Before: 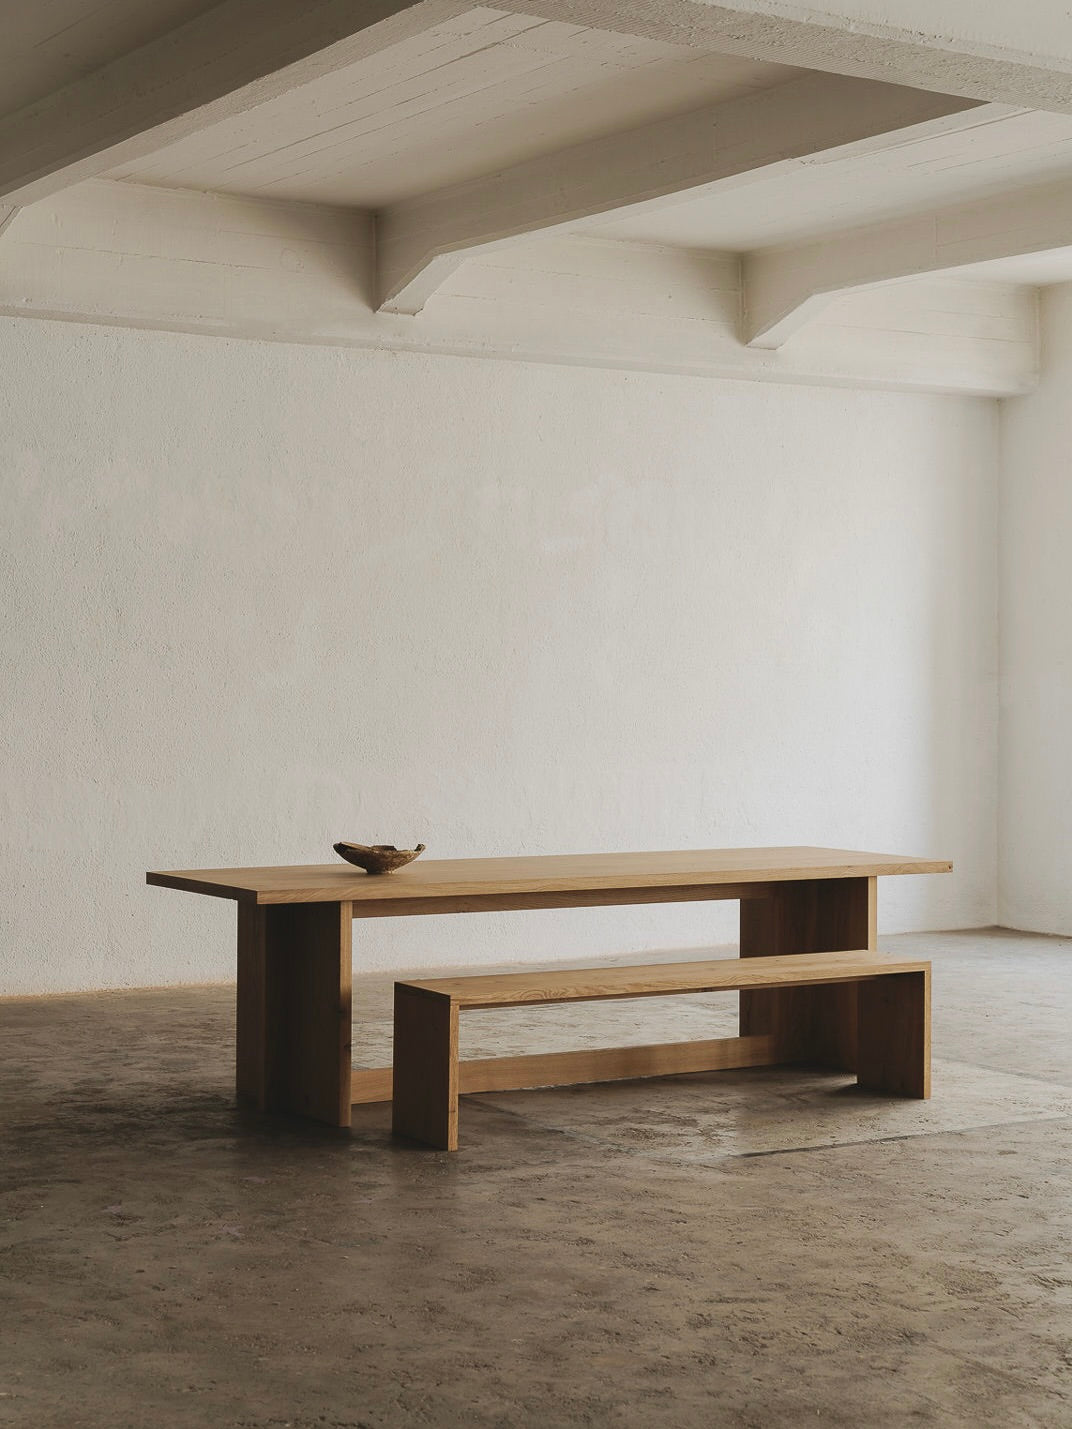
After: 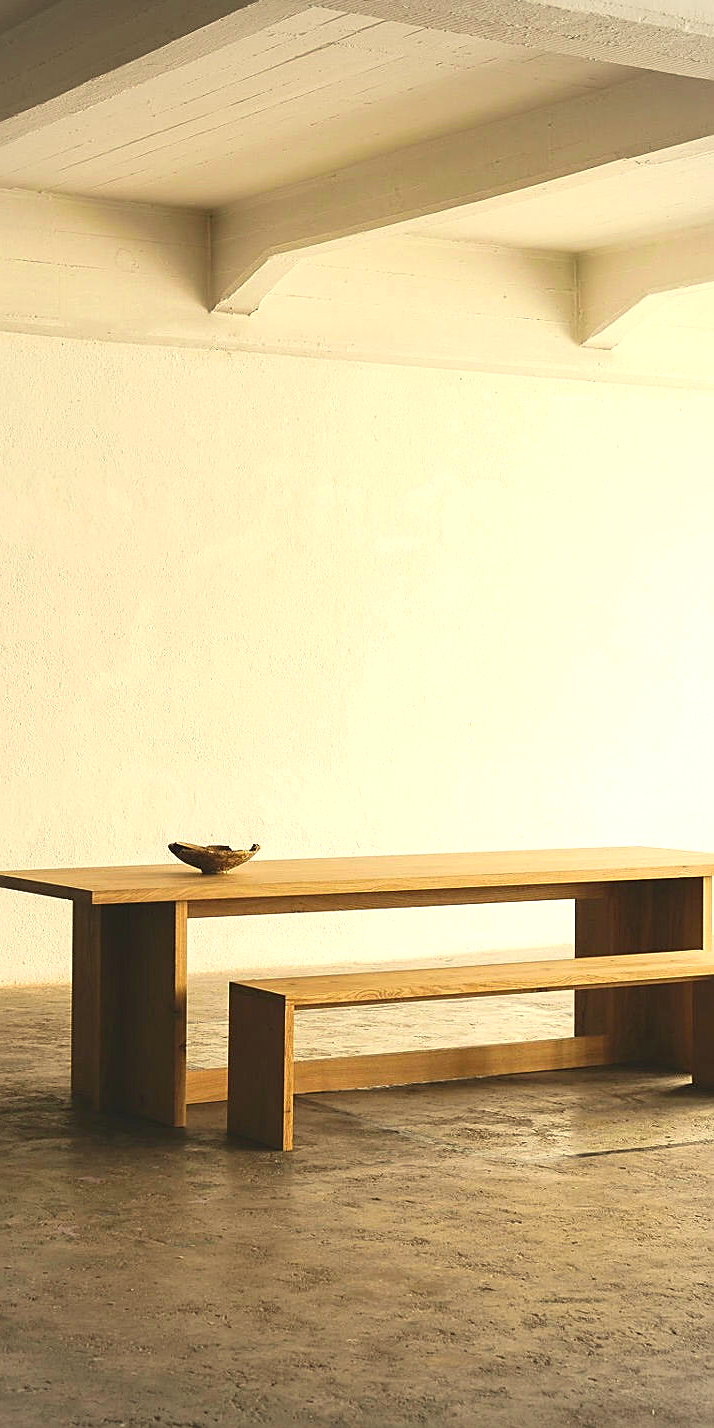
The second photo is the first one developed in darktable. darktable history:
color correction: highlights a* 1.39, highlights b* 17.83
contrast brightness saturation: contrast 0.08, saturation 0.2
exposure: black level correction 0, exposure 0.9 EV, compensate exposure bias true, compensate highlight preservation false
sharpen: on, module defaults
crop and rotate: left 15.546%, right 17.787%
vignetting: brightness -0.167
